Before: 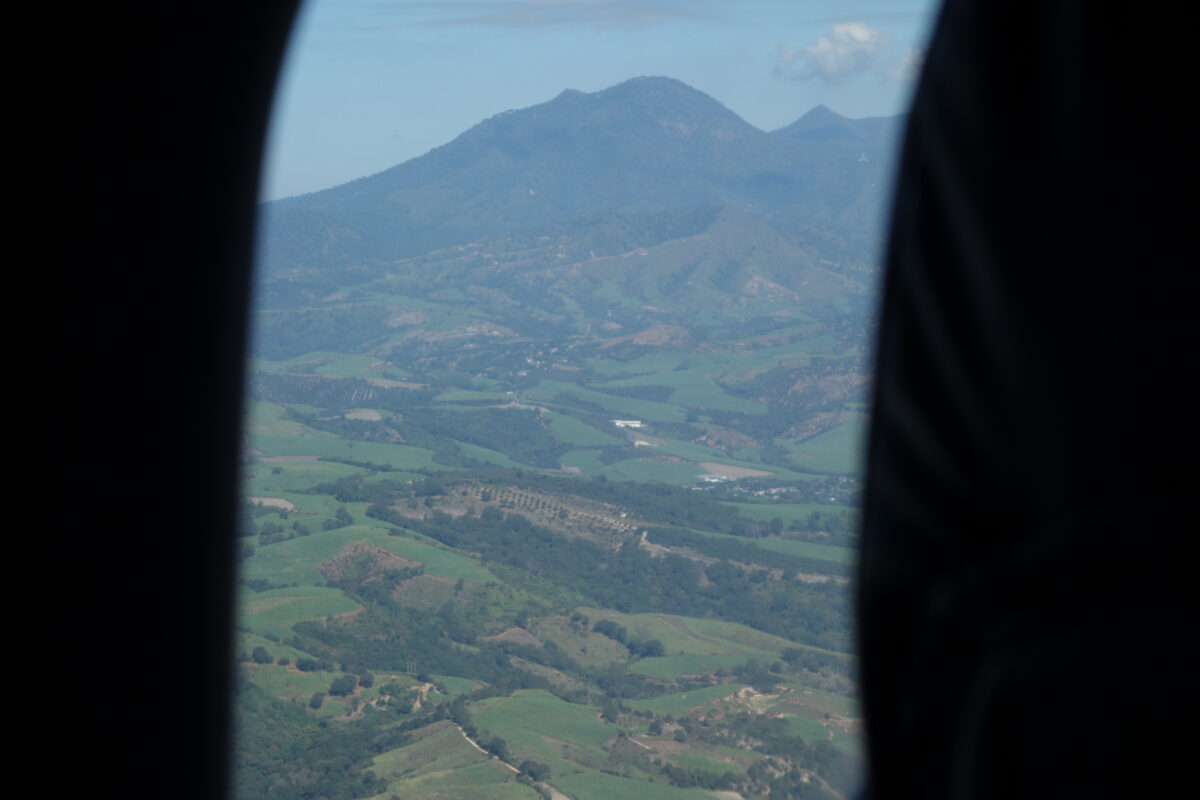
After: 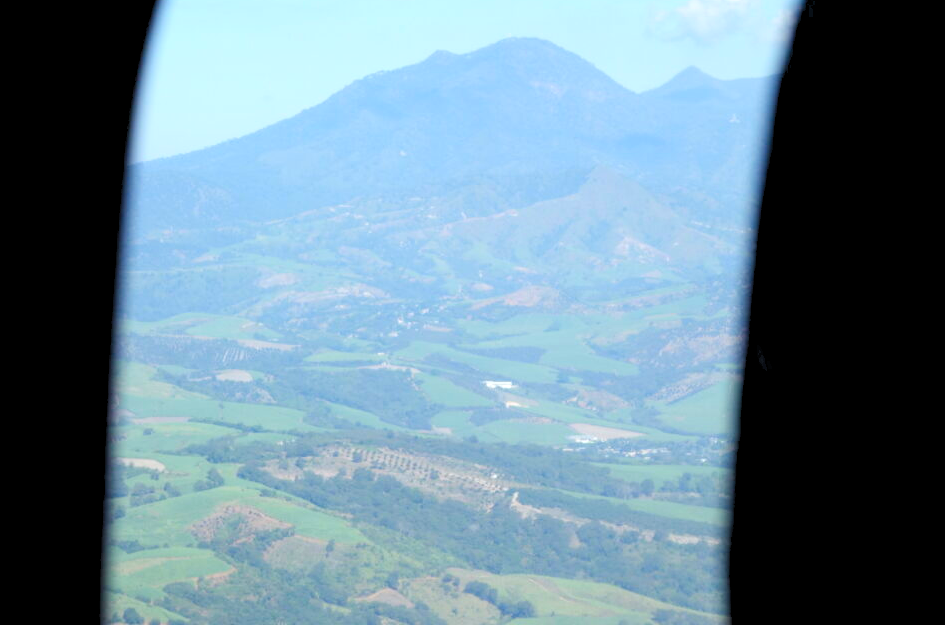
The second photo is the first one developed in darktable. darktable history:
contrast brightness saturation: contrast 0.14
crop and rotate: left 10.77%, top 5.1%, right 10.41%, bottom 16.76%
levels: levels [0.072, 0.414, 0.976]
exposure: exposure 0.64 EV, compensate highlight preservation false
